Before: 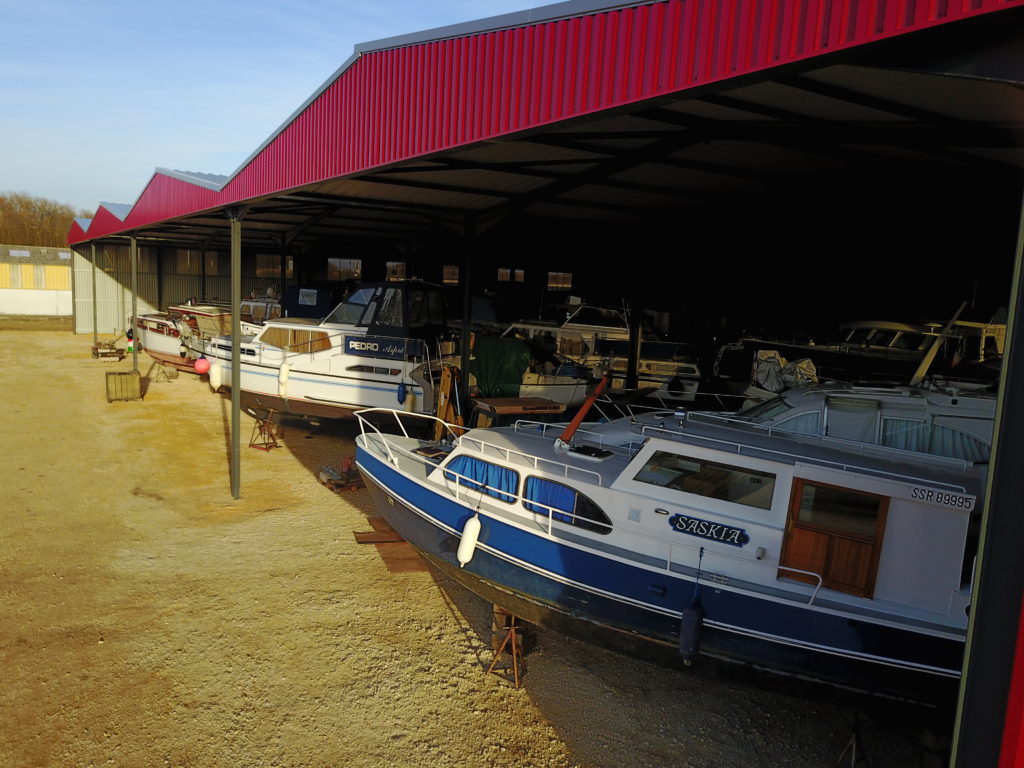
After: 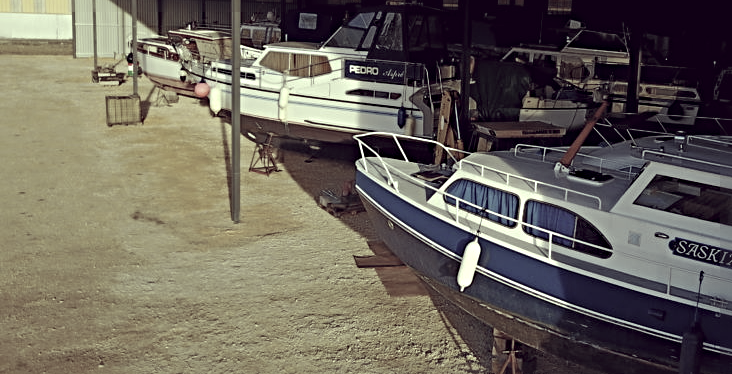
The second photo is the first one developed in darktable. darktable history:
crop: top 36.06%, right 28.207%, bottom 14.536%
sharpen: radius 4.904
exposure: compensate exposure bias true, compensate highlight preservation false
color correction: highlights a* -20.51, highlights b* 20.2, shadows a* 19.39, shadows b* -20.64, saturation 0.403
